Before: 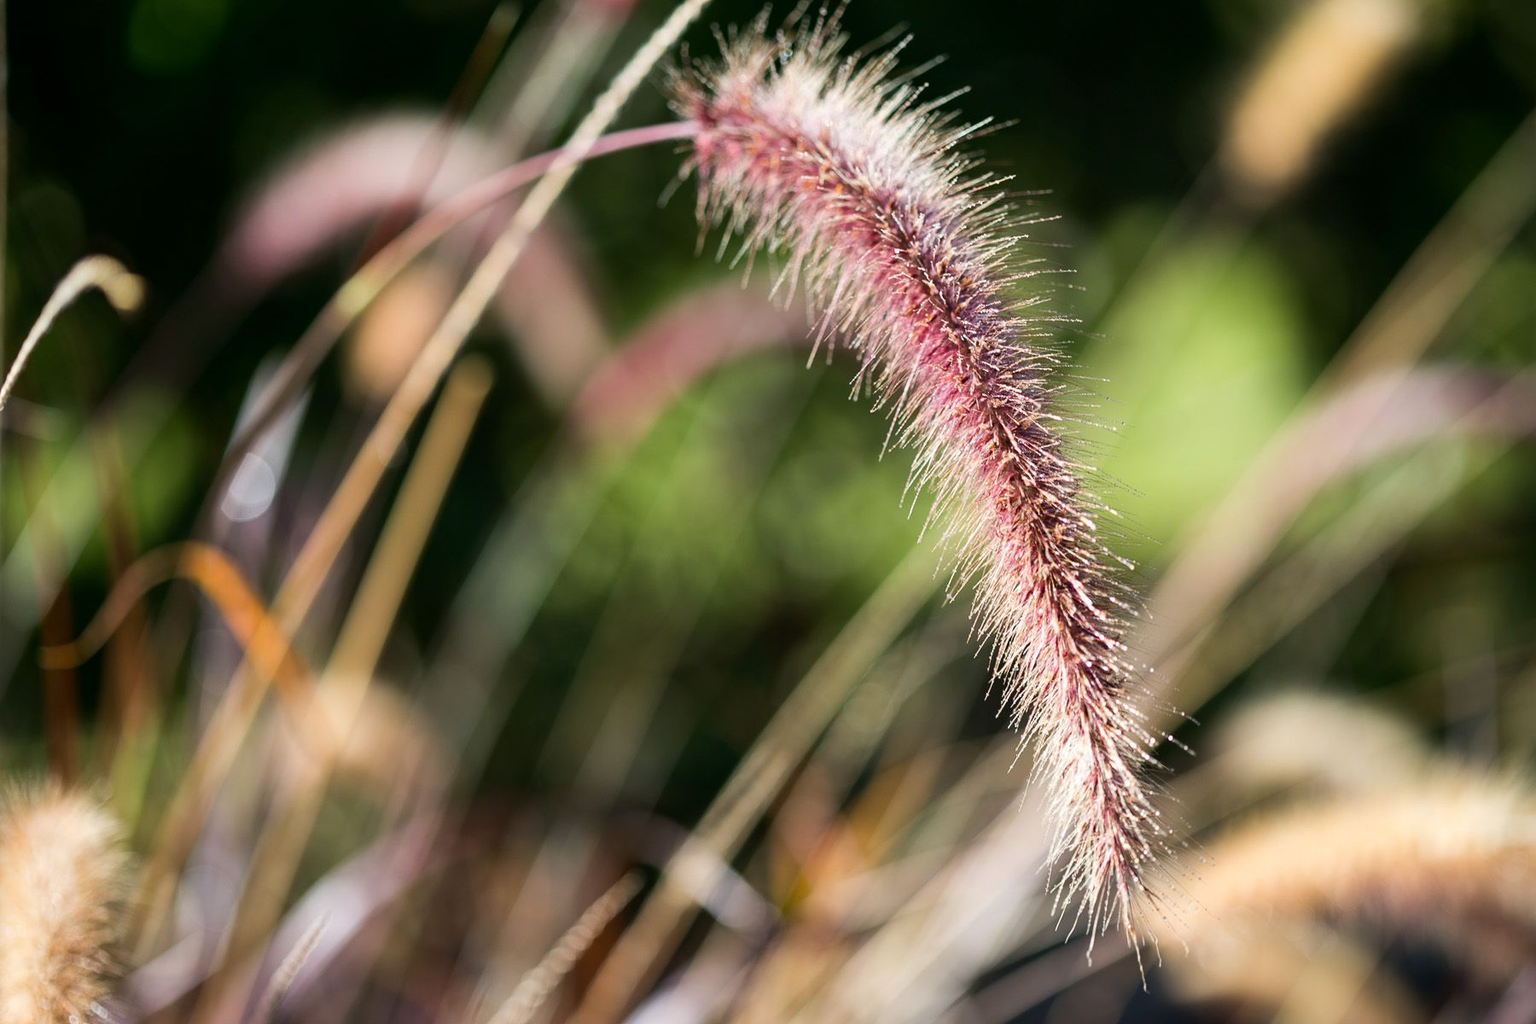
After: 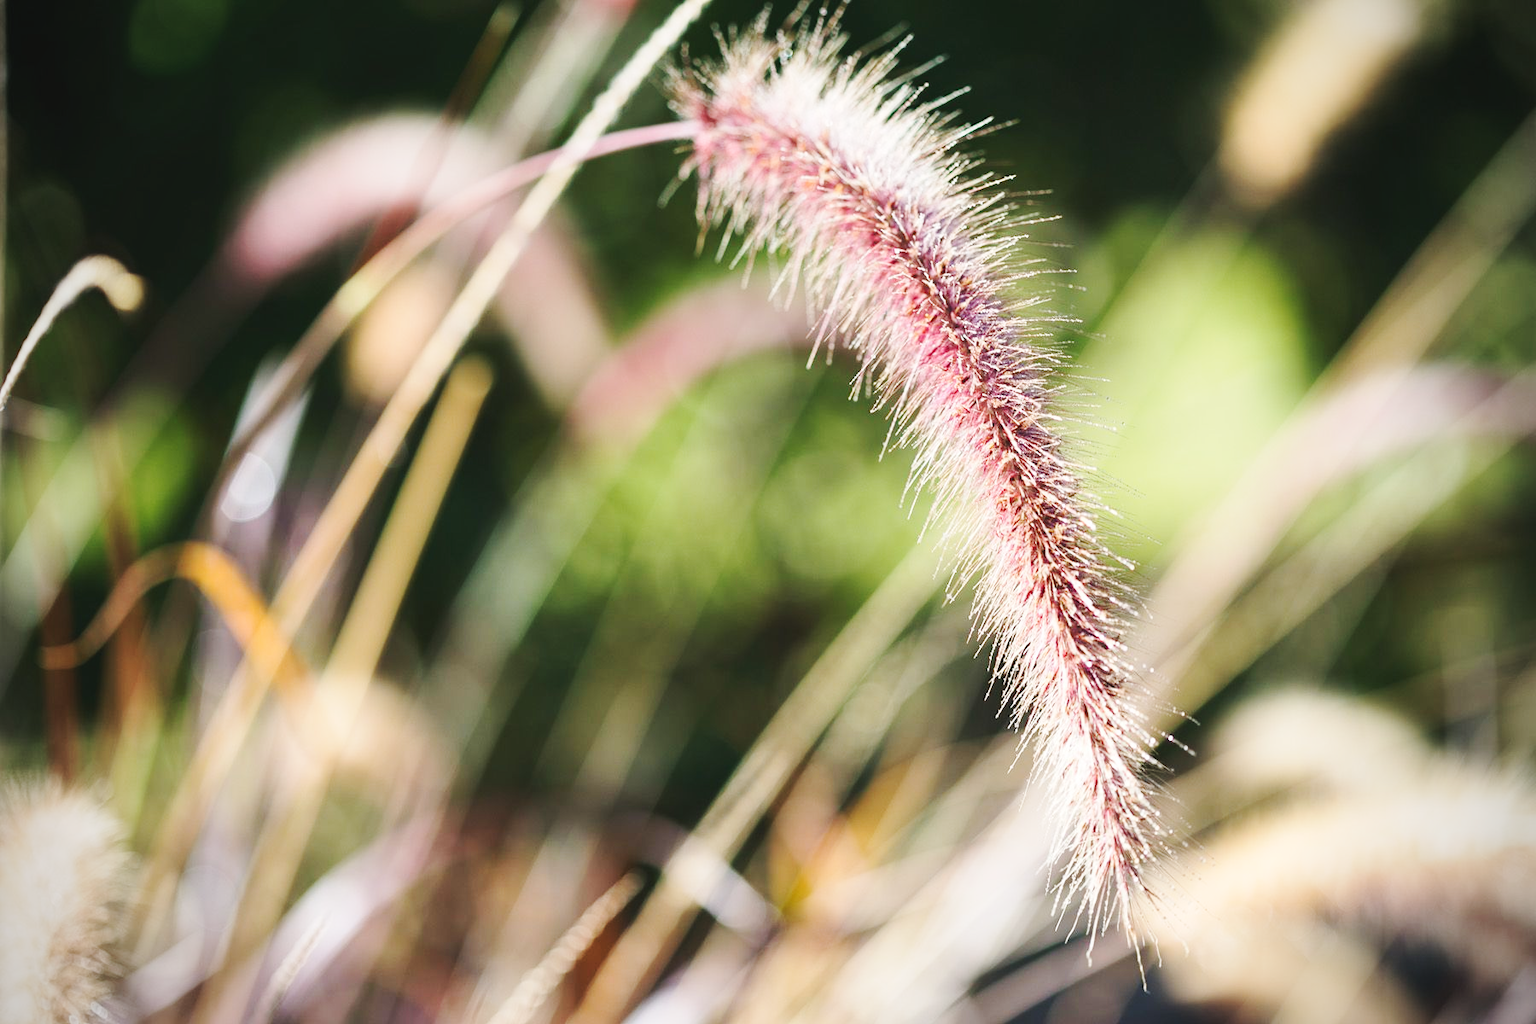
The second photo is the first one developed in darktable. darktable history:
vignetting: on, module defaults
base curve: curves: ch0 [(0, 0.007) (0.028, 0.063) (0.121, 0.311) (0.46, 0.743) (0.859, 0.957) (1, 1)], preserve colors none
